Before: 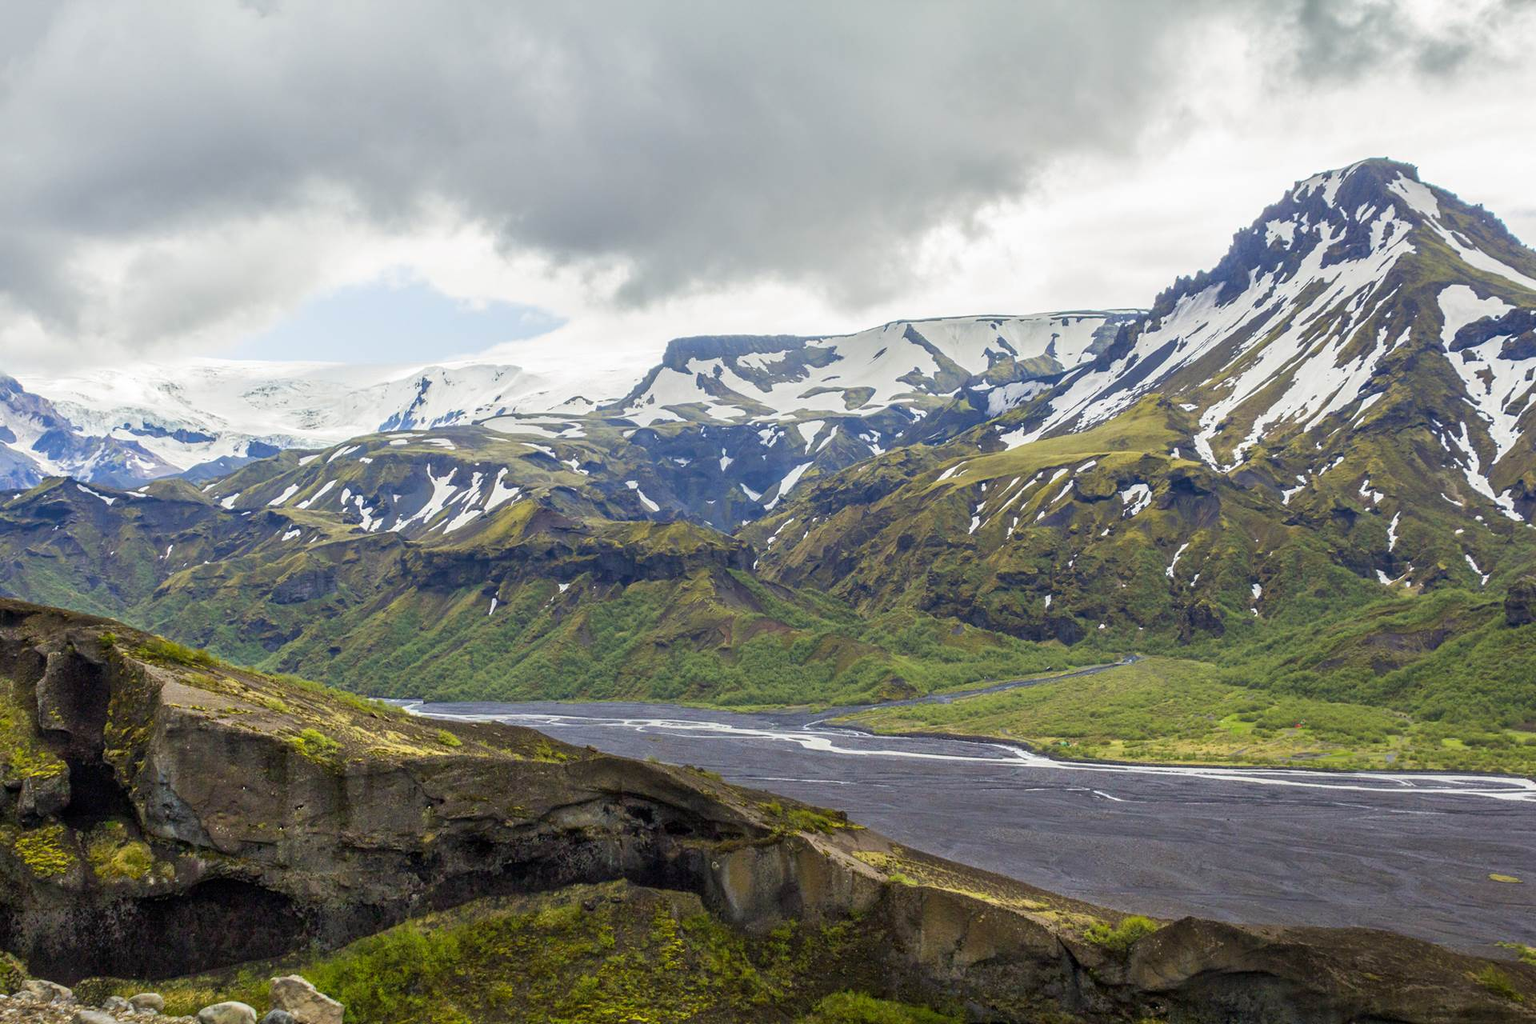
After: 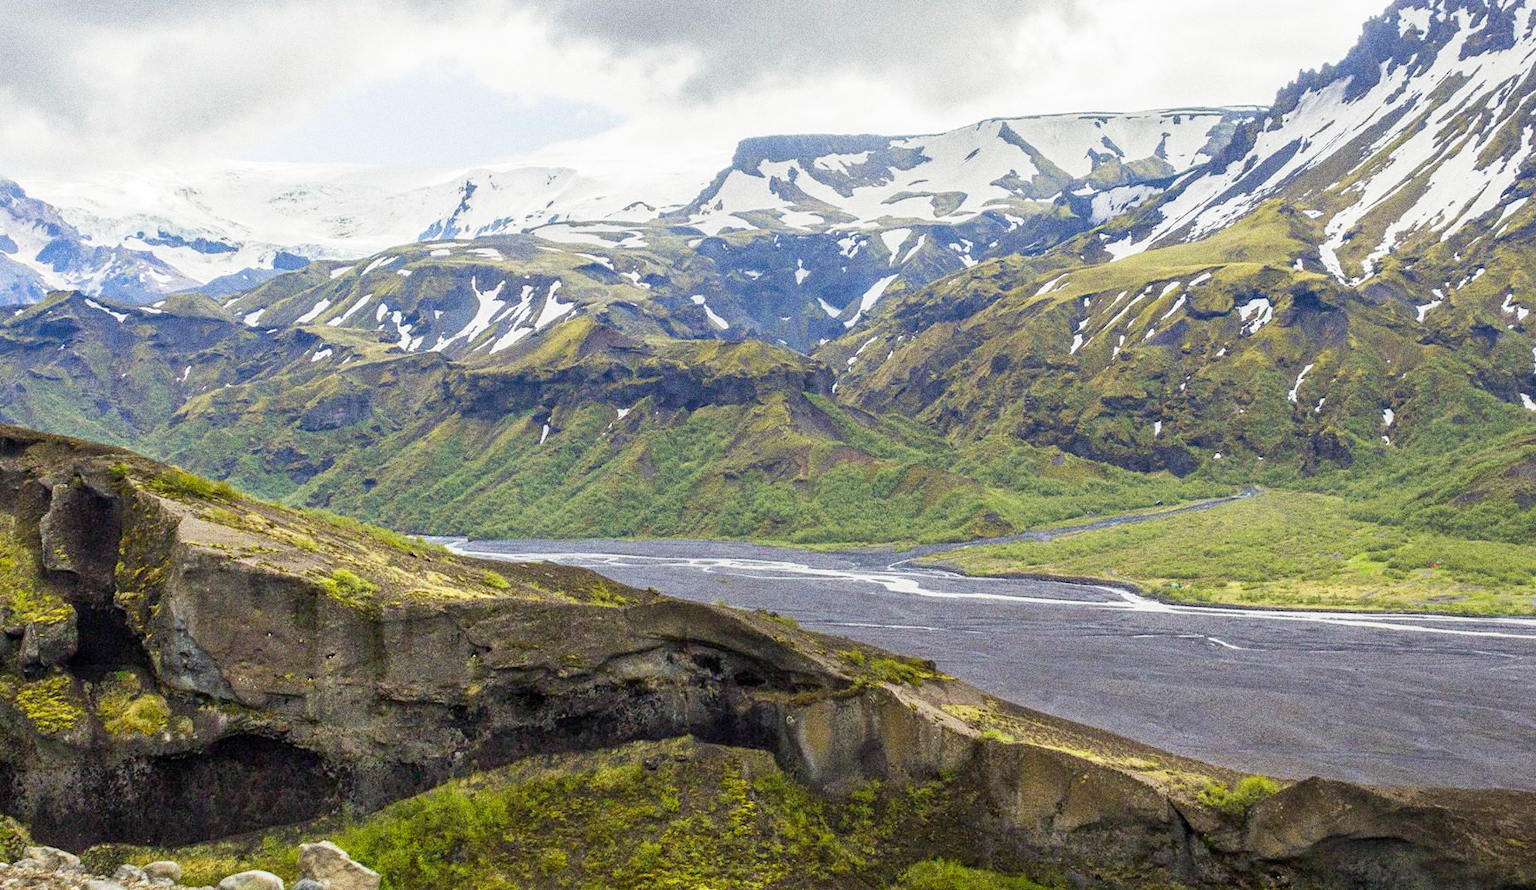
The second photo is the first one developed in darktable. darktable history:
grain: strength 49.07%
base curve: curves: ch0 [(0, 0) (0.204, 0.334) (0.55, 0.733) (1, 1)], preserve colors none
crop: top 20.916%, right 9.437%, bottom 0.316%
